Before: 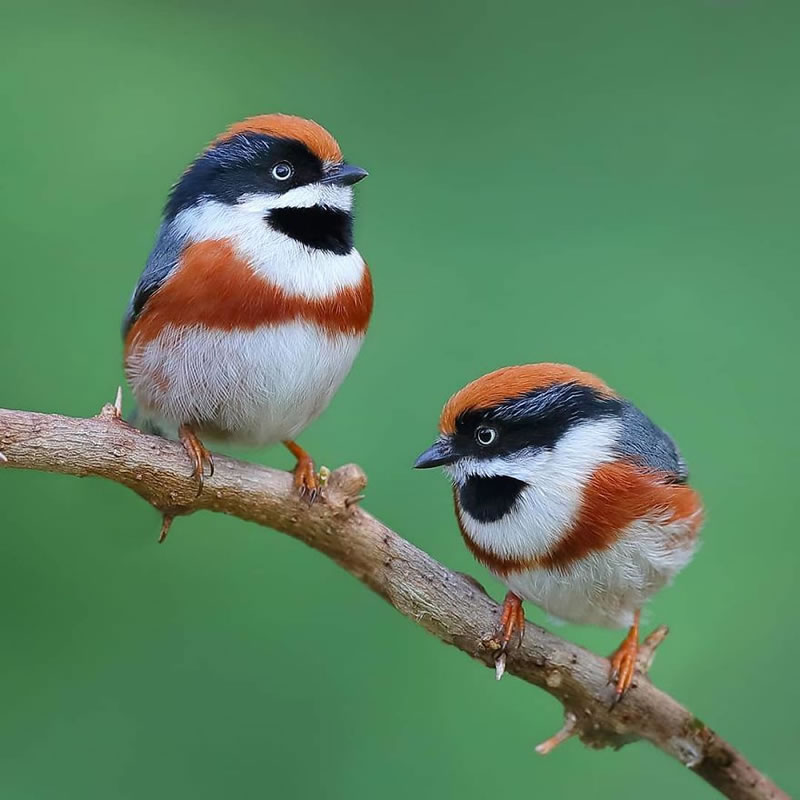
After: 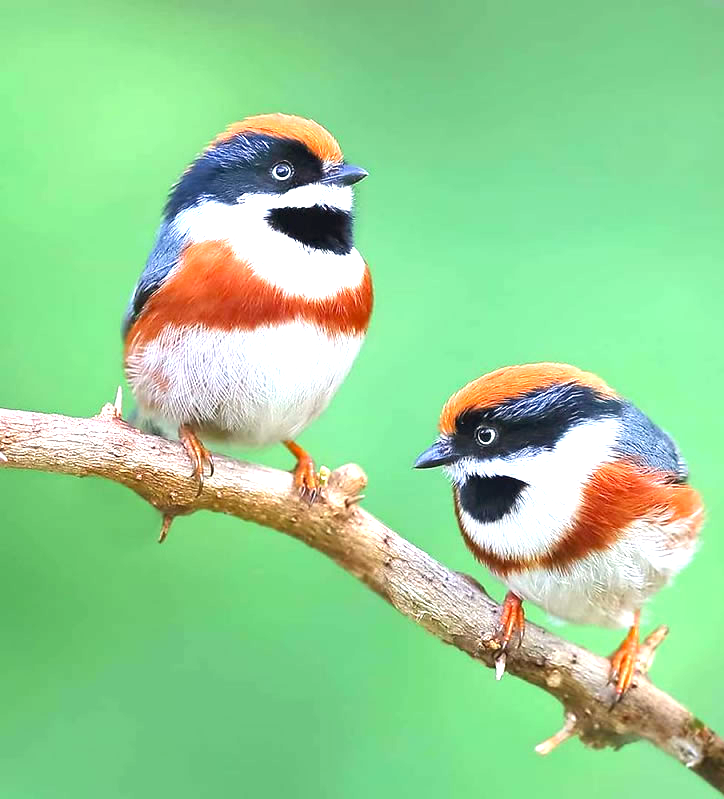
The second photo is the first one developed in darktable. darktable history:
exposure: black level correction 0, exposure 1.557 EV, compensate highlight preservation false
color correction: highlights a* 0.931, highlights b* 2.84, saturation 1.07
crop: right 9.492%, bottom 0.041%
